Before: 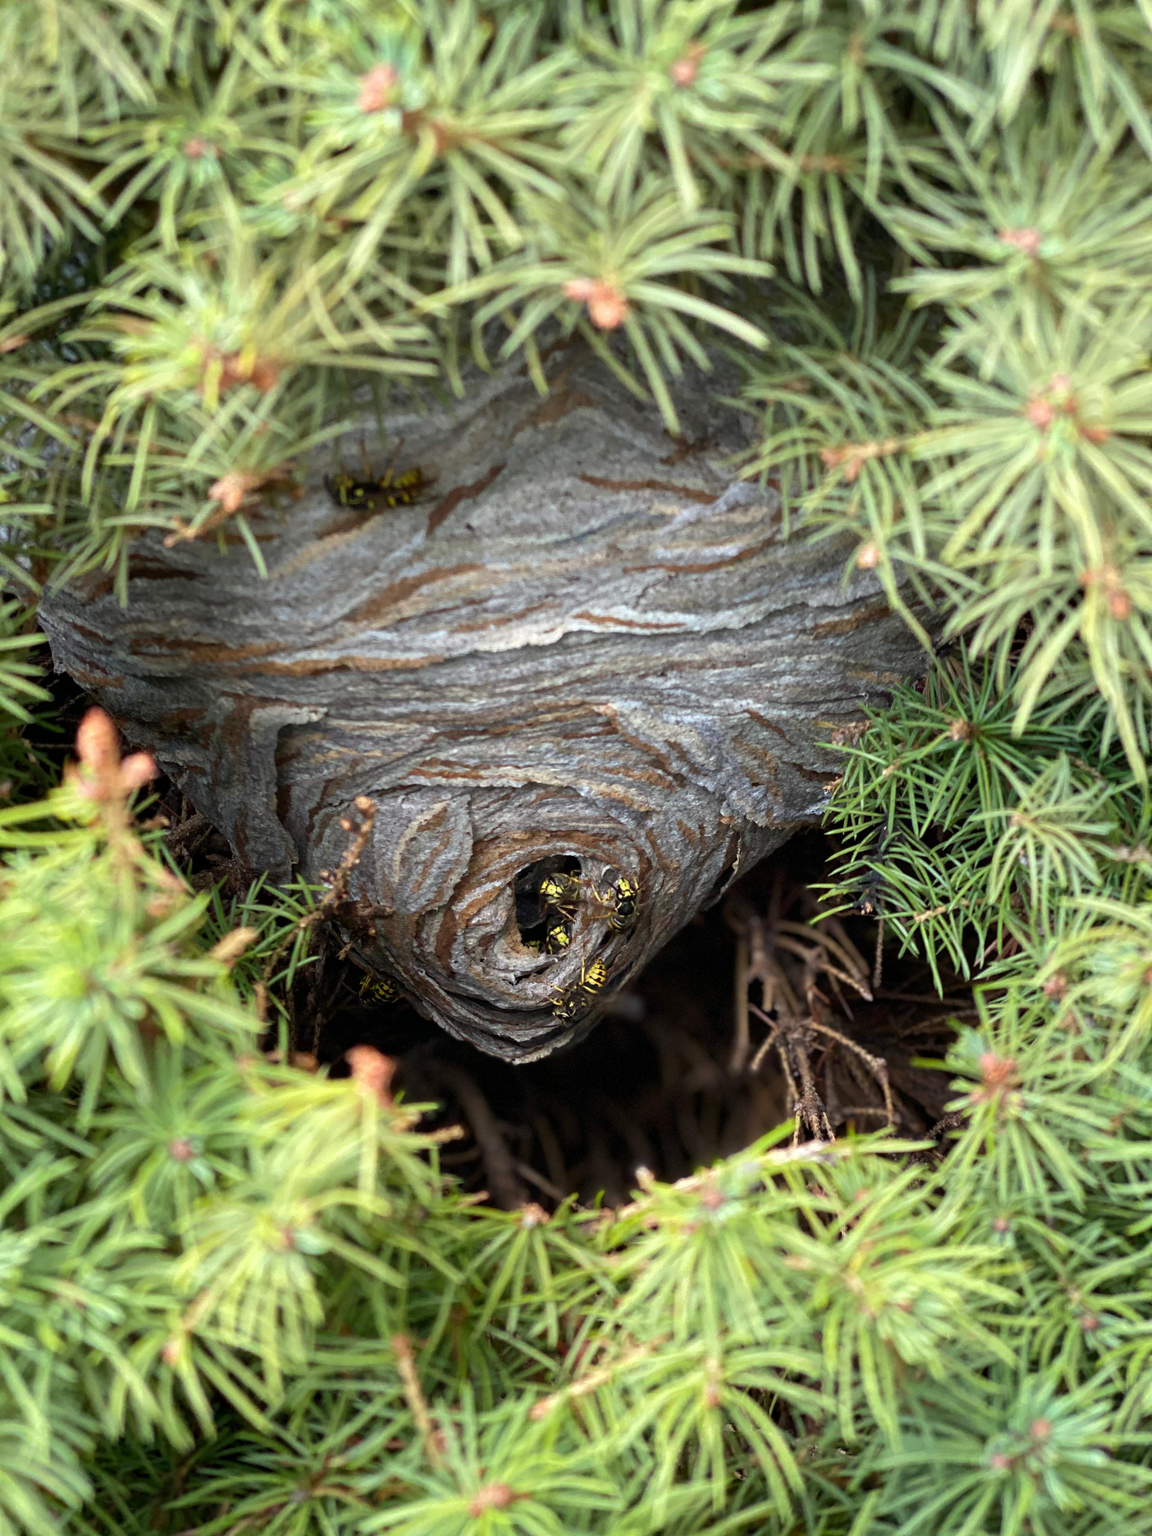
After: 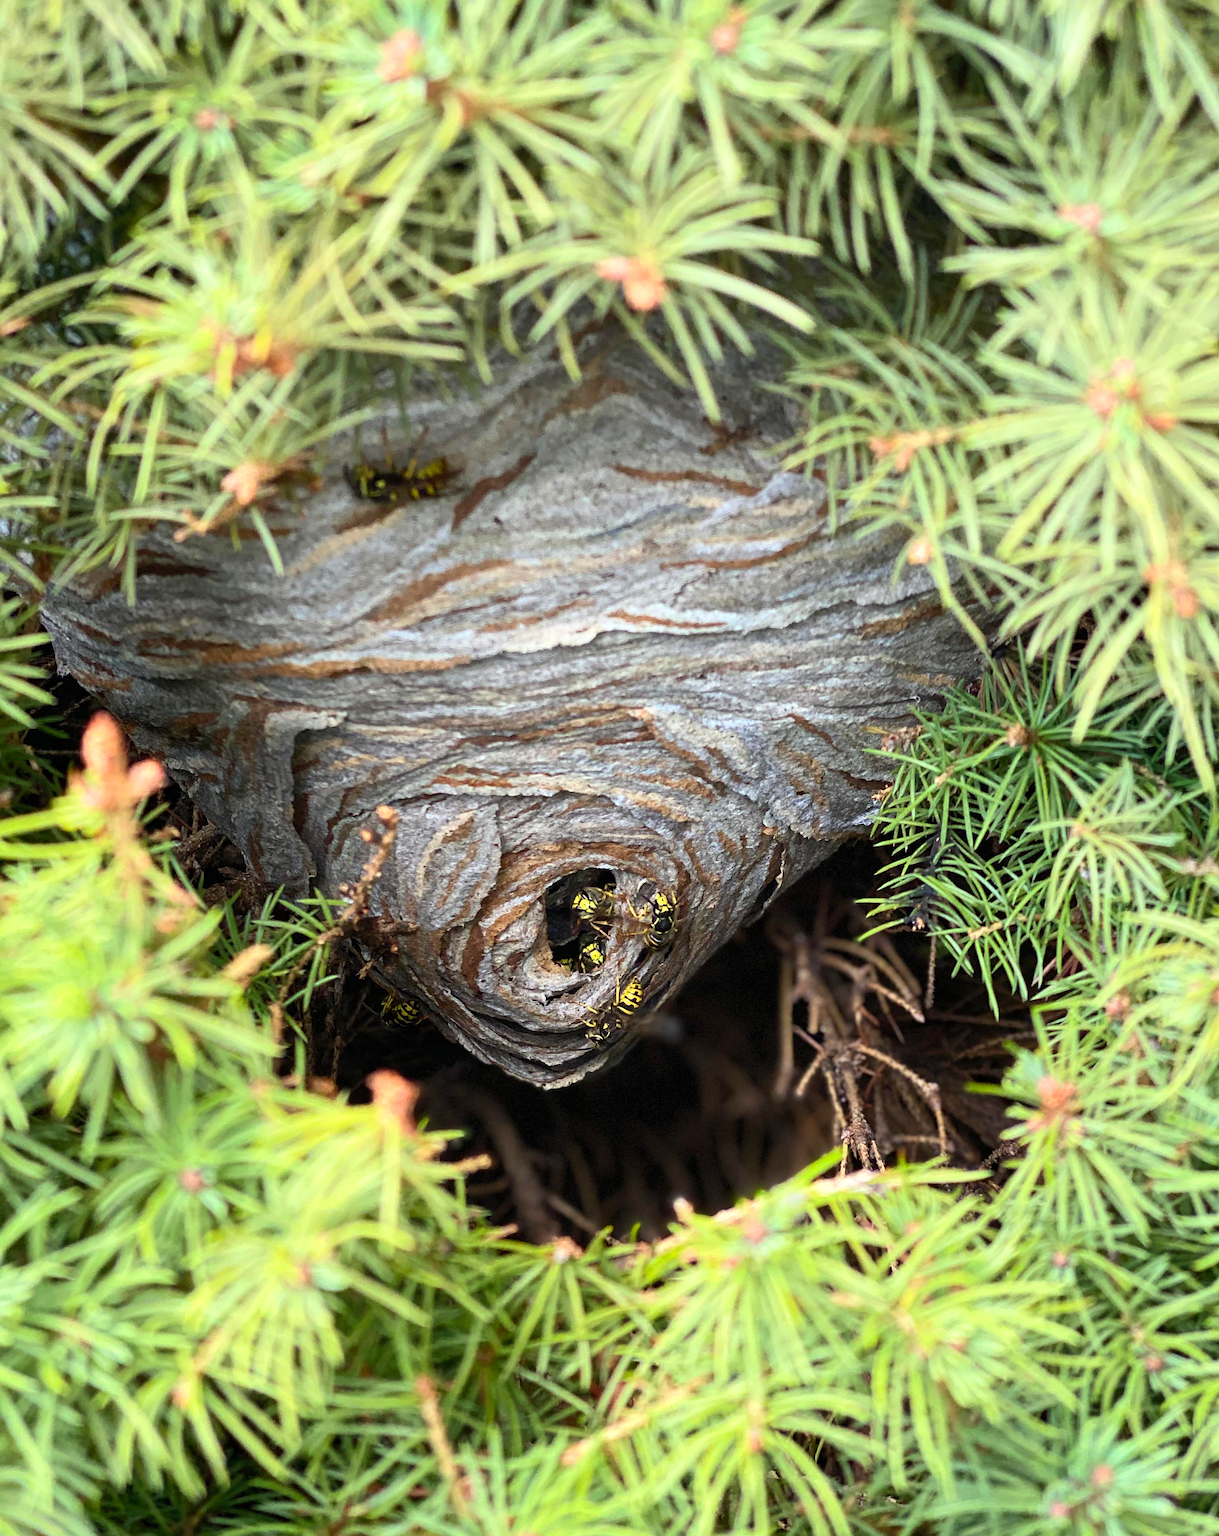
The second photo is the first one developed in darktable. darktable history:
contrast brightness saturation: contrast 0.199, brightness 0.16, saturation 0.225
crop and rotate: top 2.354%, bottom 3.213%
shadows and highlights: radius 335.63, shadows 63.85, highlights 6.05, compress 87.54%, highlights color adjustment 33.04%, soften with gaussian
sharpen: on, module defaults
color zones: curves: ch0 [(0, 0.5) (0.143, 0.5) (0.286, 0.5) (0.429, 0.5) (0.571, 0.5) (0.714, 0.476) (0.857, 0.5) (1, 0.5)]; ch2 [(0, 0.5) (0.143, 0.5) (0.286, 0.5) (0.429, 0.5) (0.571, 0.5) (0.714, 0.487) (0.857, 0.5) (1, 0.5)]
